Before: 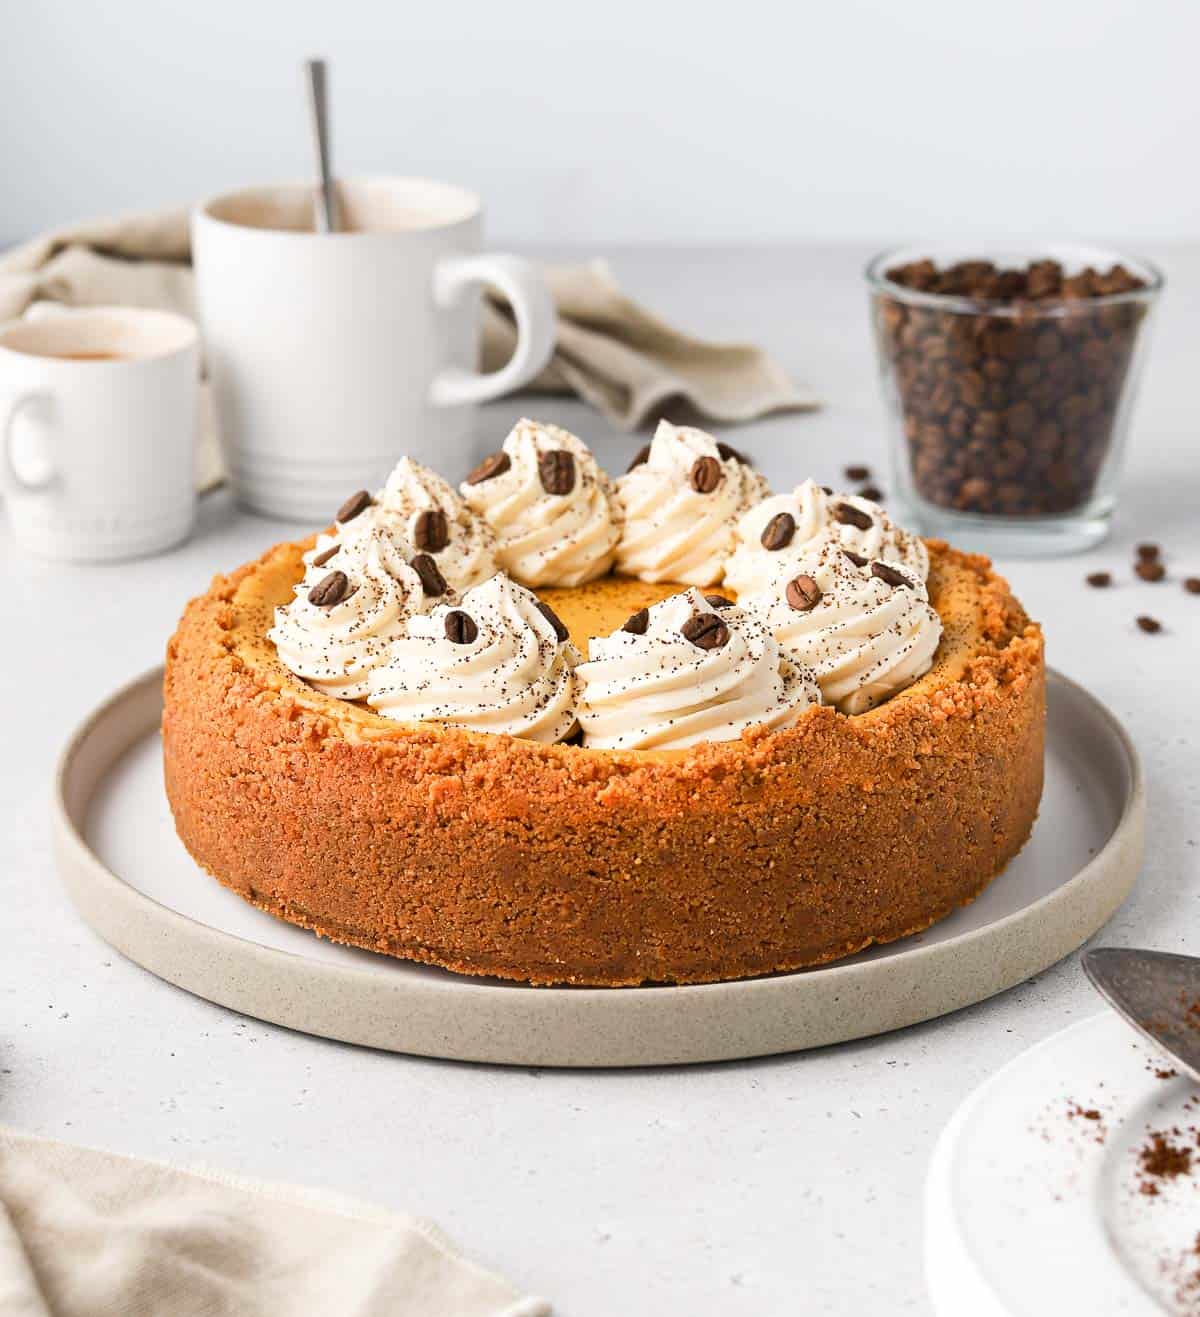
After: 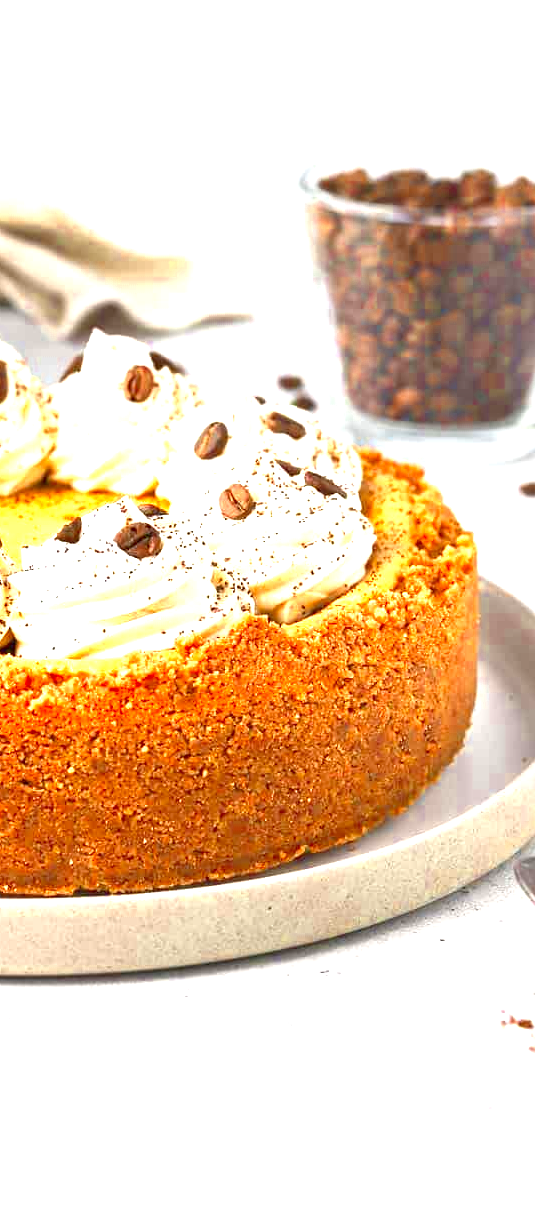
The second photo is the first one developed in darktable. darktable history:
color zones: curves: ch0 [(0.004, 0.305) (0.261, 0.623) (0.389, 0.399) (0.708, 0.571) (0.947, 0.34)]; ch1 [(0.025, 0.645) (0.229, 0.584) (0.326, 0.551) (0.484, 0.262) (0.757, 0.643)]
crop: left 47.287%, top 6.917%, right 8.049%
tone equalizer: -8 EV 0.987 EV, -7 EV 1.03 EV, -6 EV 1.03 EV, -5 EV 0.964 EV, -4 EV 1.03 EV, -3 EV 0.762 EV, -2 EV 0.522 EV, -1 EV 0.261 EV
exposure: black level correction 0, exposure 1.2 EV, compensate exposure bias true, compensate highlight preservation false
